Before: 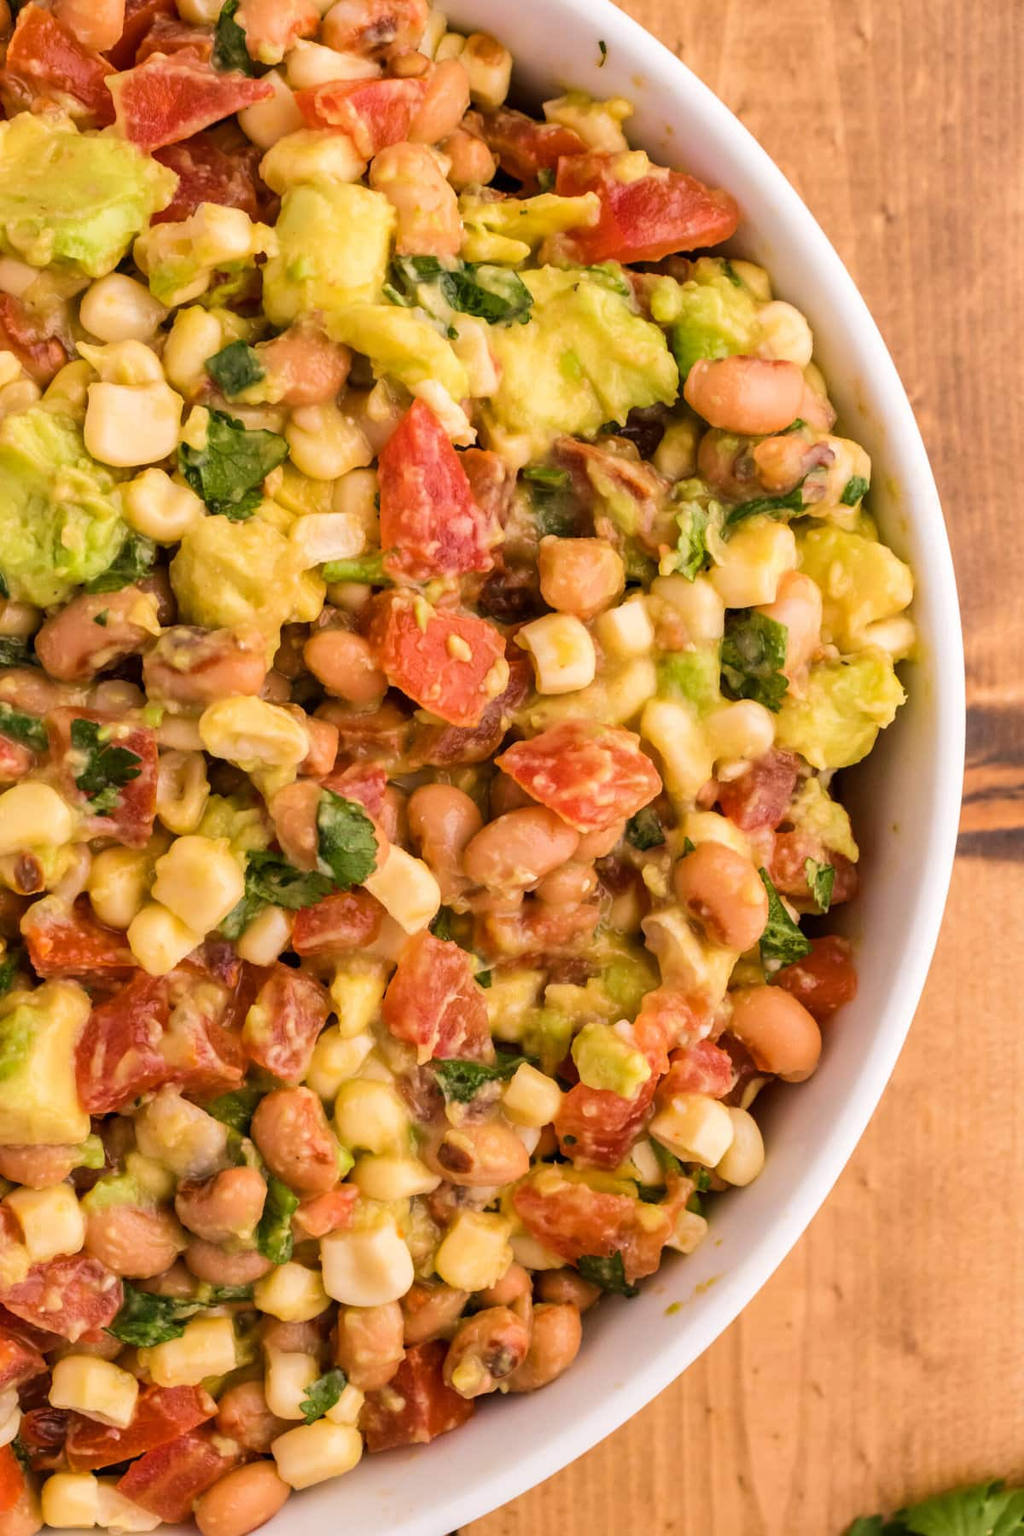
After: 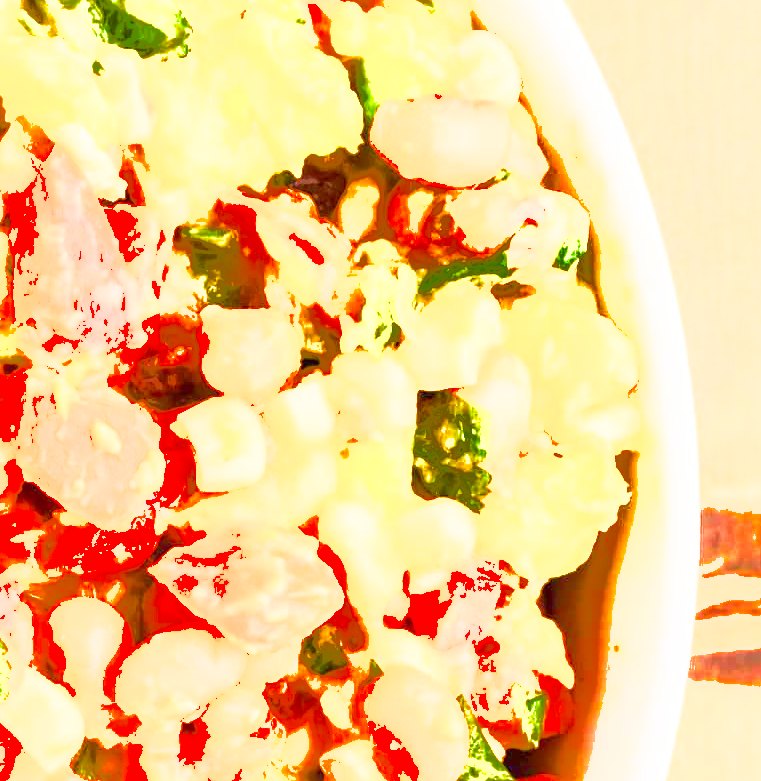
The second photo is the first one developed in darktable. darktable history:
exposure: black level correction 0, exposure 2.088 EV, compensate exposure bias true, compensate highlight preservation false
shadows and highlights: shadows 39.97, highlights -59.86
tone equalizer: -8 EV -0.45 EV, -7 EV -0.397 EV, -6 EV -0.306 EV, -5 EV -0.217 EV, -3 EV 0.224 EV, -2 EV 0.346 EV, -1 EV 0.365 EV, +0 EV 0.418 EV, edges refinement/feathering 500, mask exposure compensation -1.57 EV, preserve details no
crop: left 36.052%, top 17.904%, right 0.503%, bottom 38.657%
contrast brightness saturation: saturation 0.504
